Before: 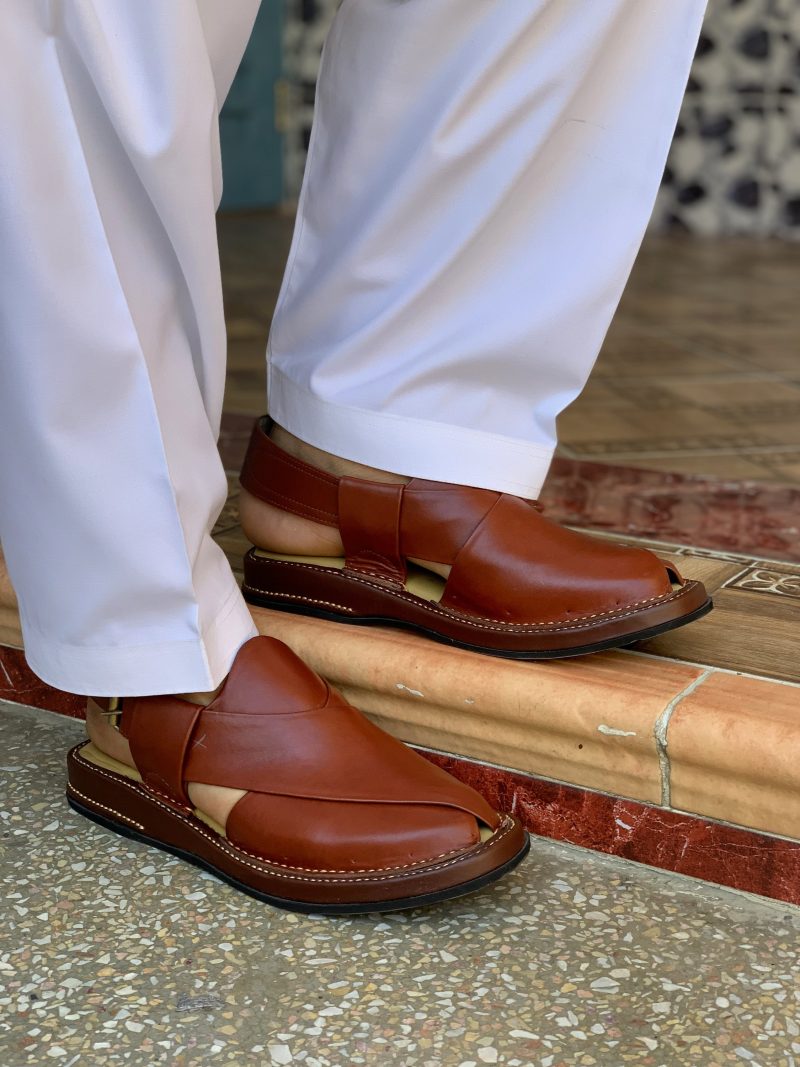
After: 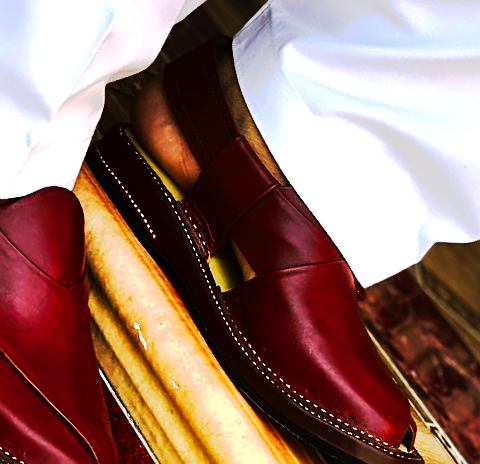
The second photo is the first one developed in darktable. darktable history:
crop and rotate: angle -44.35°, top 16.622%, right 0.991%, bottom 11.641%
tone equalizer: -8 EV -0.406 EV, -7 EV -0.416 EV, -6 EV -0.329 EV, -5 EV -0.21 EV, -3 EV 0.199 EV, -2 EV 0.319 EV, -1 EV 0.395 EV, +0 EV 0.42 EV, edges refinement/feathering 500, mask exposure compensation -1.57 EV, preserve details no
contrast brightness saturation: contrast 0.068, brightness -0.138, saturation 0.108
exposure: exposure 0.558 EV, compensate exposure bias true, compensate highlight preservation false
contrast equalizer: octaves 7, y [[0.5 ×4, 0.525, 0.667], [0.5 ×6], [0.5 ×6], [0 ×4, 0.042, 0], [0, 0, 0.004, 0.1, 0.191, 0.131]], mix -0.307
tone curve: curves: ch0 [(0, 0) (0.003, 0.011) (0.011, 0.014) (0.025, 0.018) (0.044, 0.023) (0.069, 0.028) (0.1, 0.031) (0.136, 0.039) (0.177, 0.056) (0.224, 0.081) (0.277, 0.129) (0.335, 0.188) (0.399, 0.256) (0.468, 0.367) (0.543, 0.514) (0.623, 0.684) (0.709, 0.785) (0.801, 0.846) (0.898, 0.884) (1, 1)], preserve colors none
sharpen: on, module defaults
